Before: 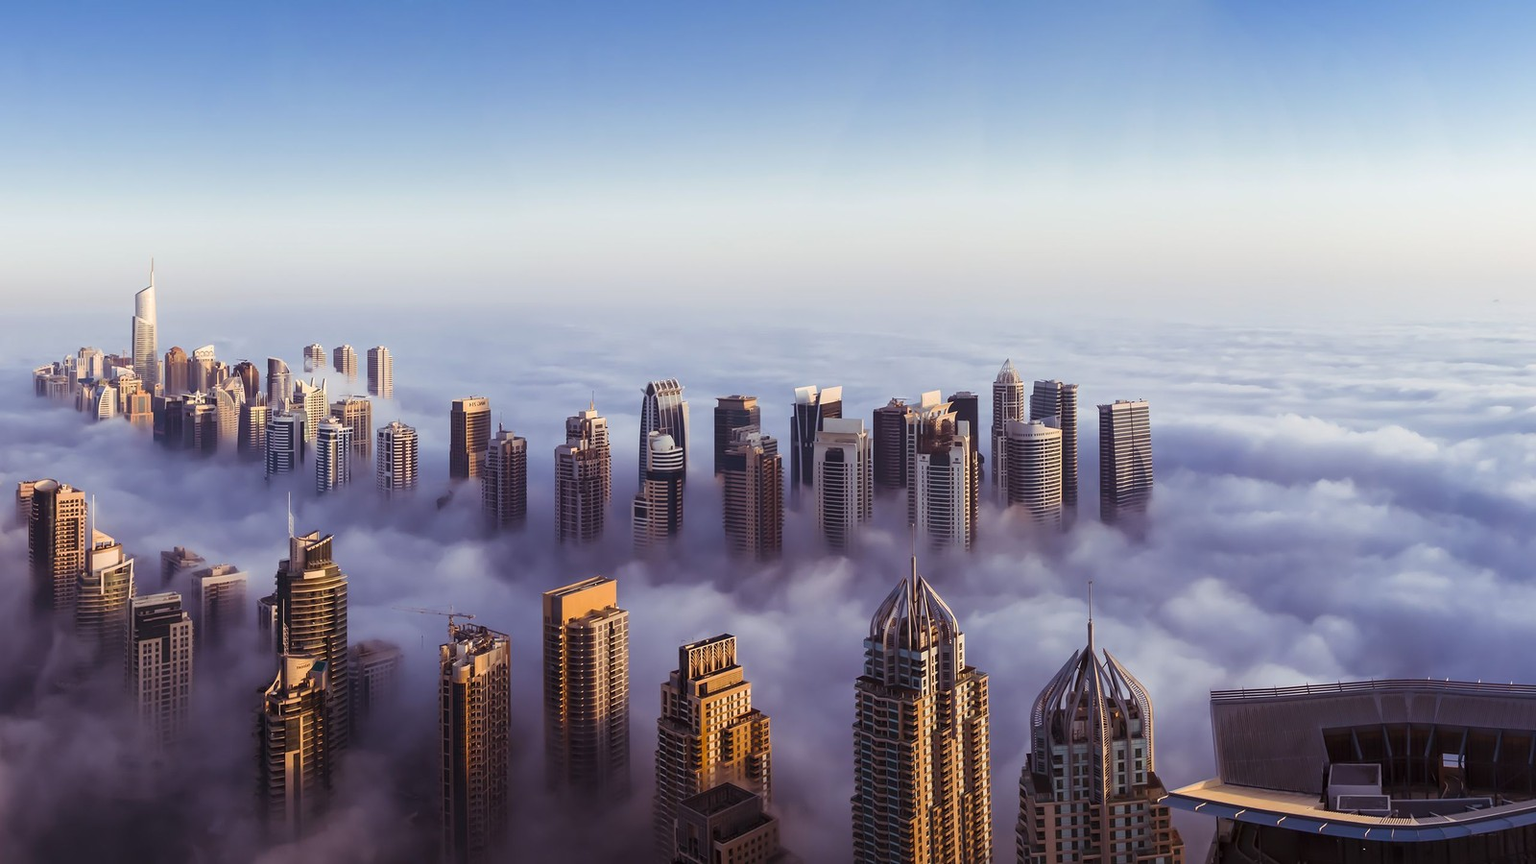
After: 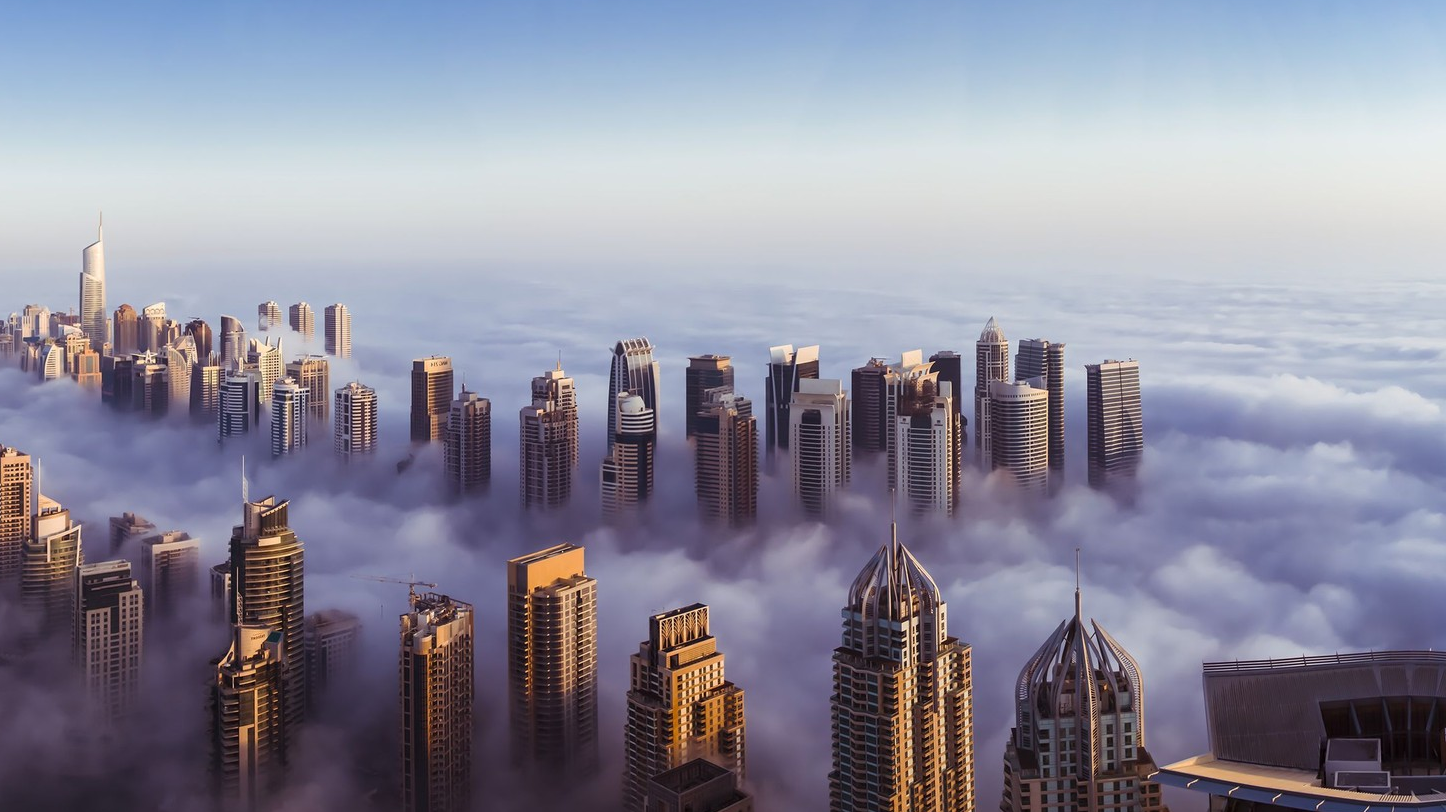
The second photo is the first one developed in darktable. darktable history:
crop: left 3.648%, top 6.435%, right 5.972%, bottom 3.267%
